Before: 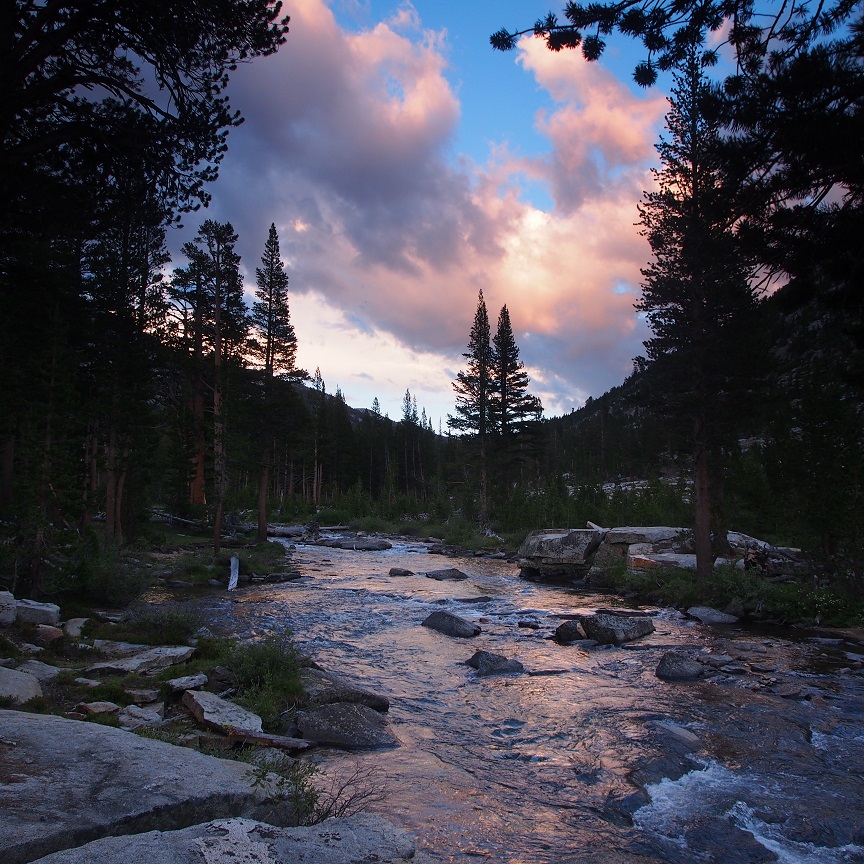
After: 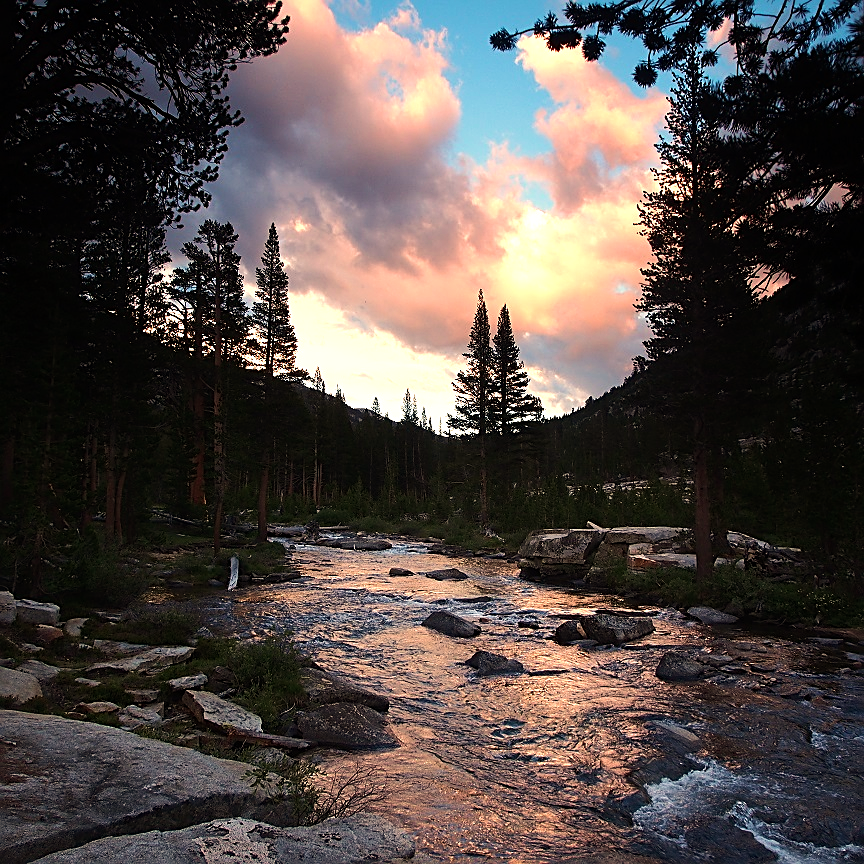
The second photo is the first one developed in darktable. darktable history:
velvia: on, module defaults
white balance: red 1.138, green 0.996, blue 0.812
sharpen: on, module defaults
tone equalizer: -8 EV -0.75 EV, -7 EV -0.7 EV, -6 EV -0.6 EV, -5 EV -0.4 EV, -3 EV 0.4 EV, -2 EV 0.6 EV, -1 EV 0.7 EV, +0 EV 0.75 EV, edges refinement/feathering 500, mask exposure compensation -1.57 EV, preserve details no
